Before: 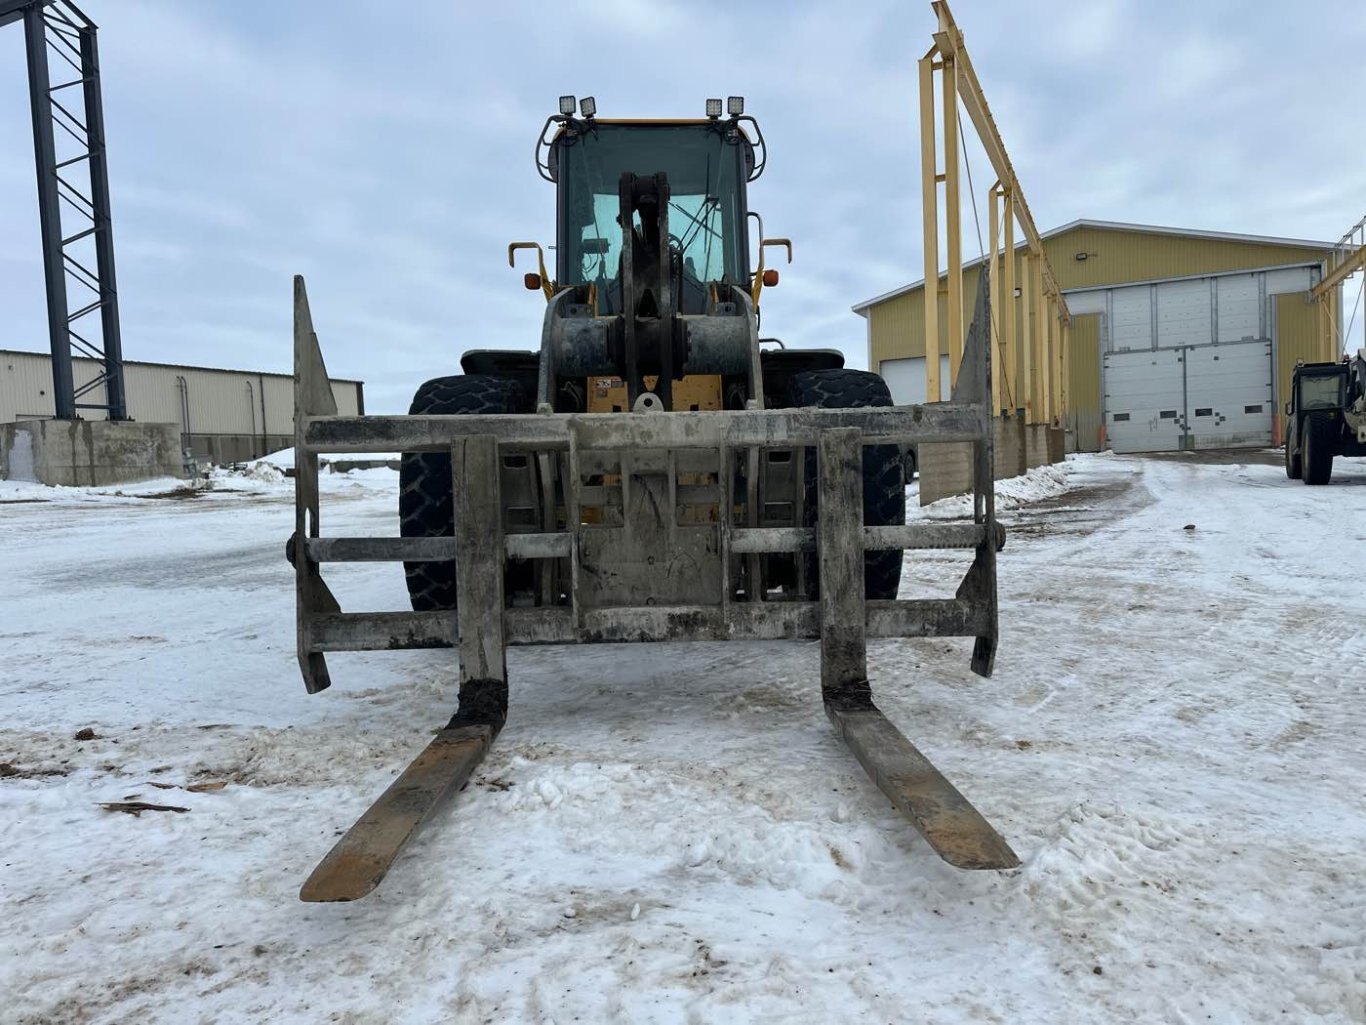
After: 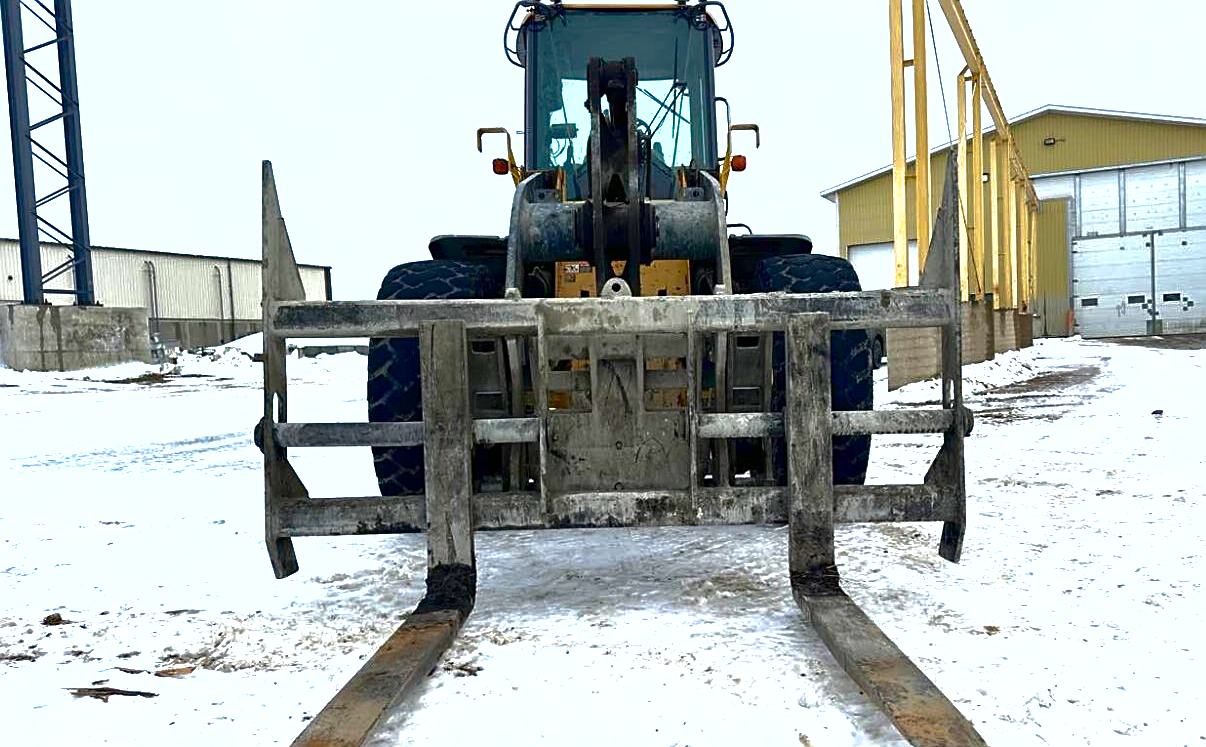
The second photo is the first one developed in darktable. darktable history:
sharpen: on, module defaults
exposure: black level correction 0, exposure 1.552 EV, compensate highlight preservation false
crop and rotate: left 2.406%, top 11.306%, right 9.303%, bottom 15.769%
contrast brightness saturation: contrast 0.099, brightness -0.269, saturation 0.142
shadows and highlights: on, module defaults
